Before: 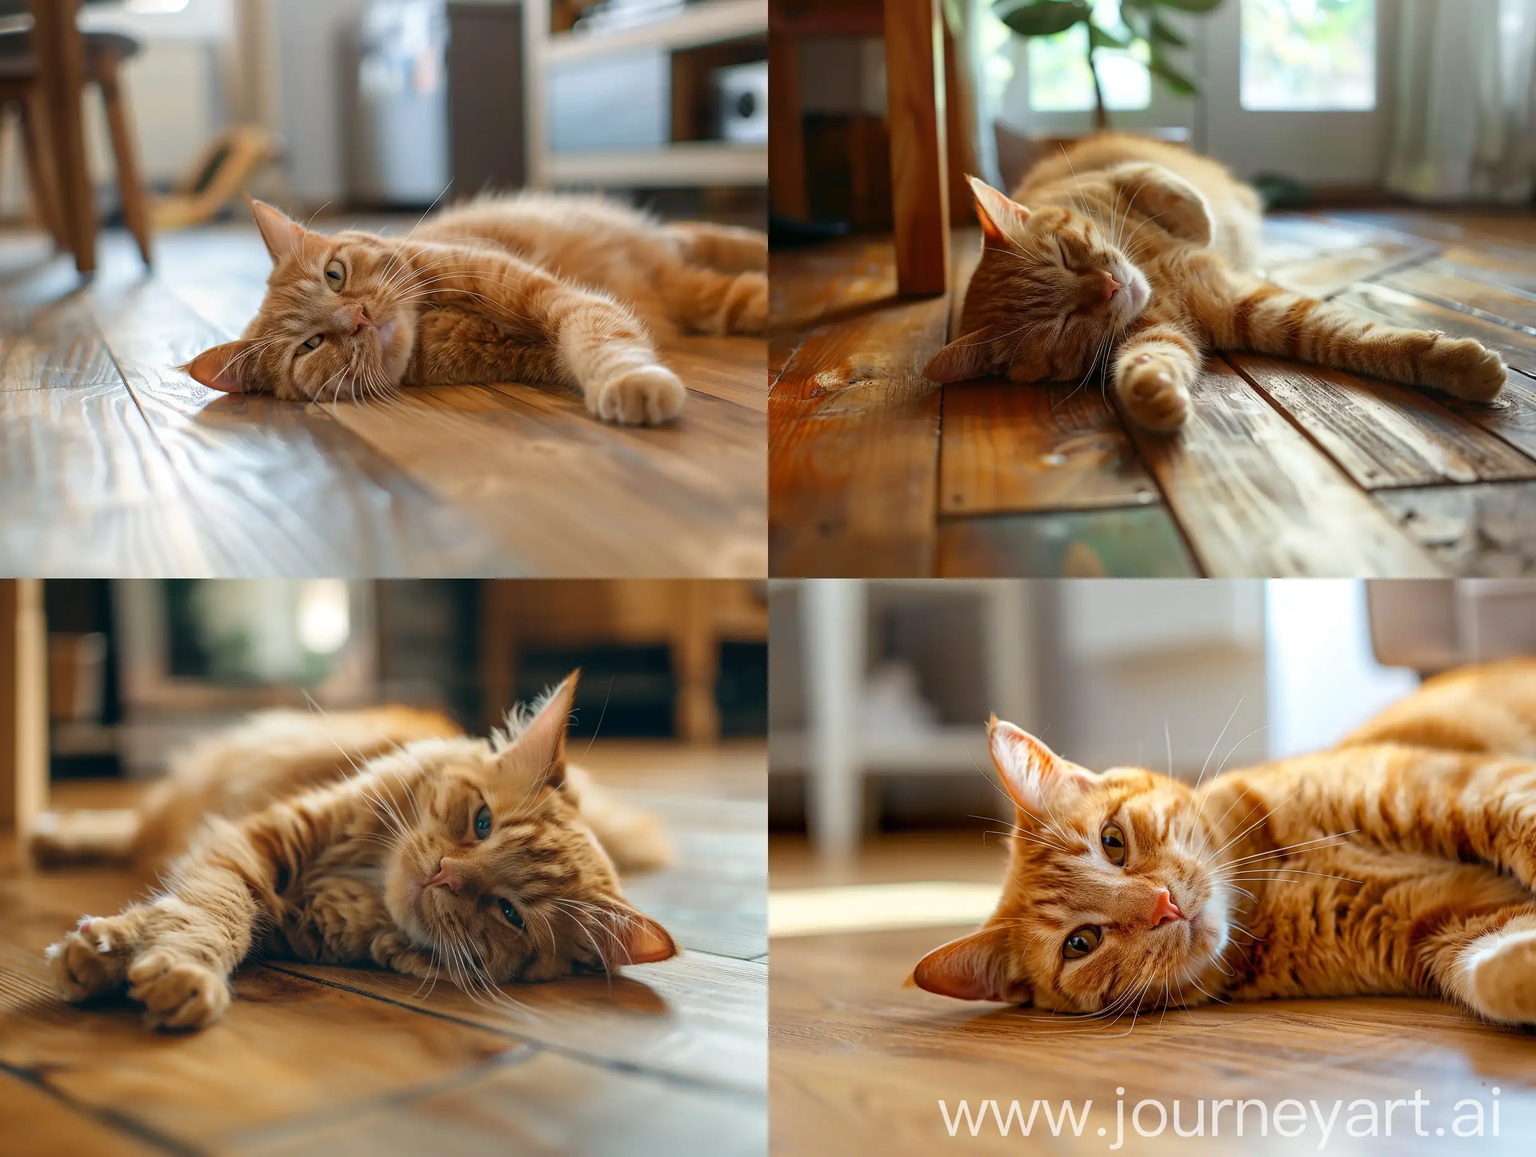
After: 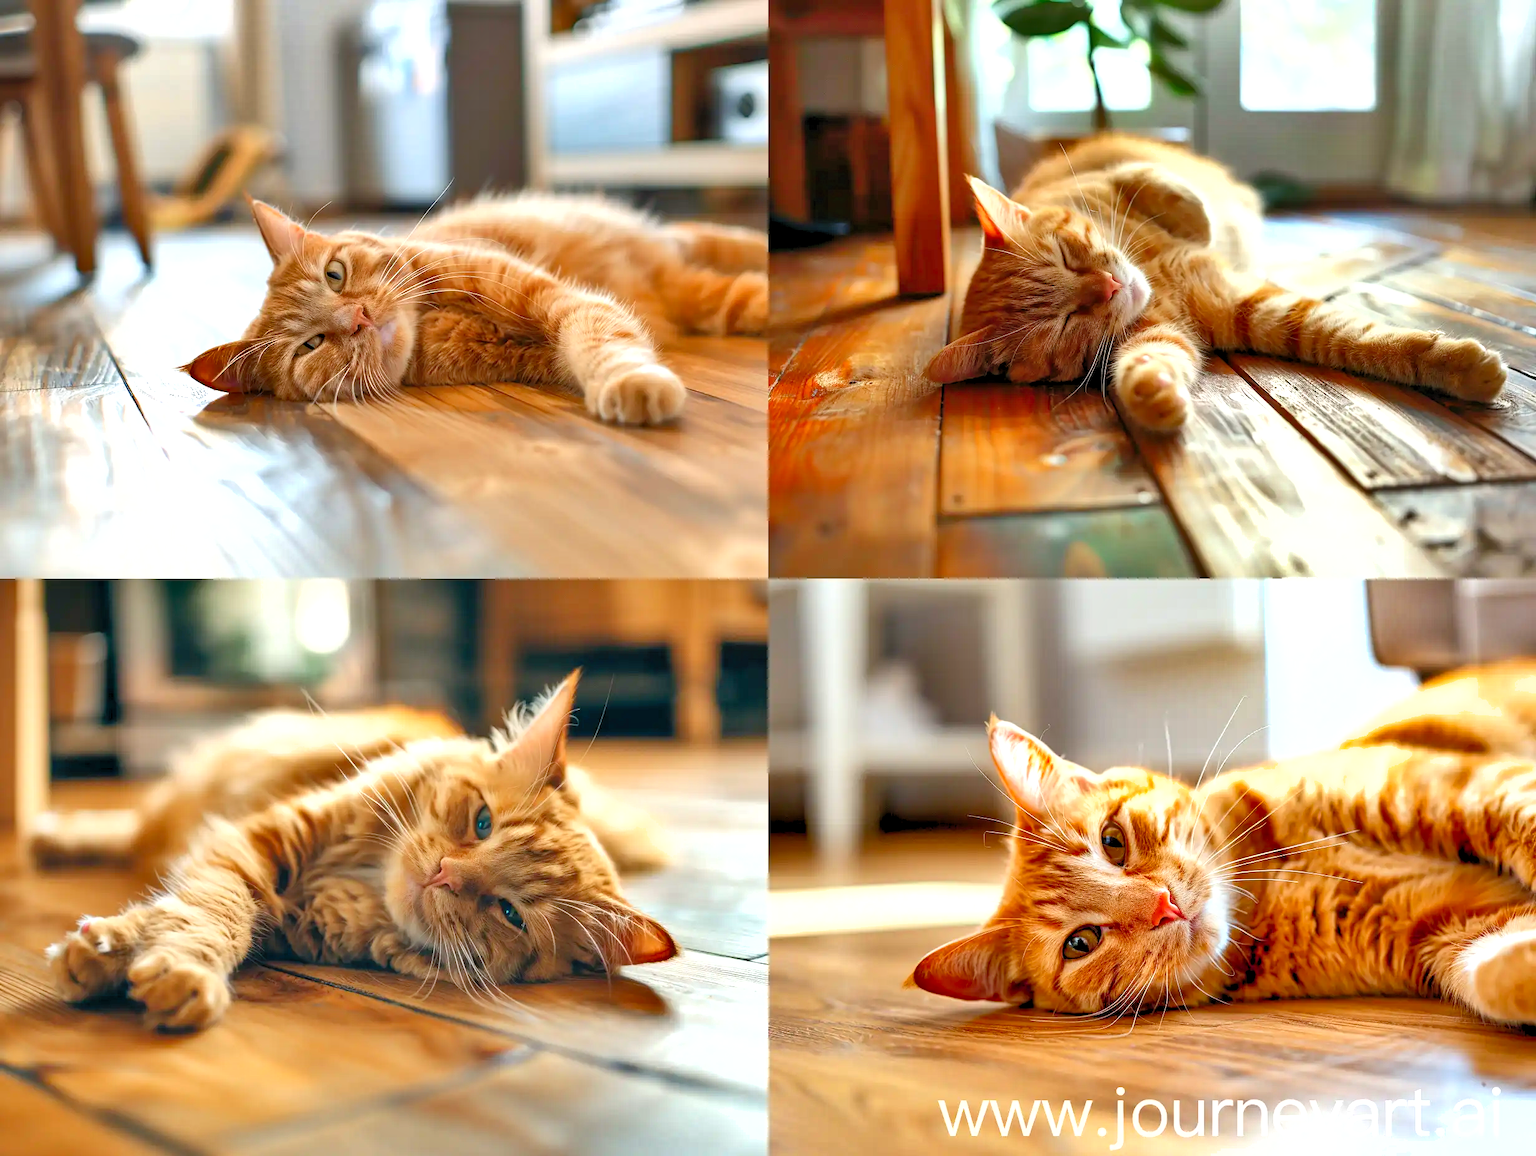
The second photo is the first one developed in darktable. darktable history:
shadows and highlights: shadows 58.47, highlights -60.27, soften with gaussian
levels: levels [0.036, 0.364, 0.827]
